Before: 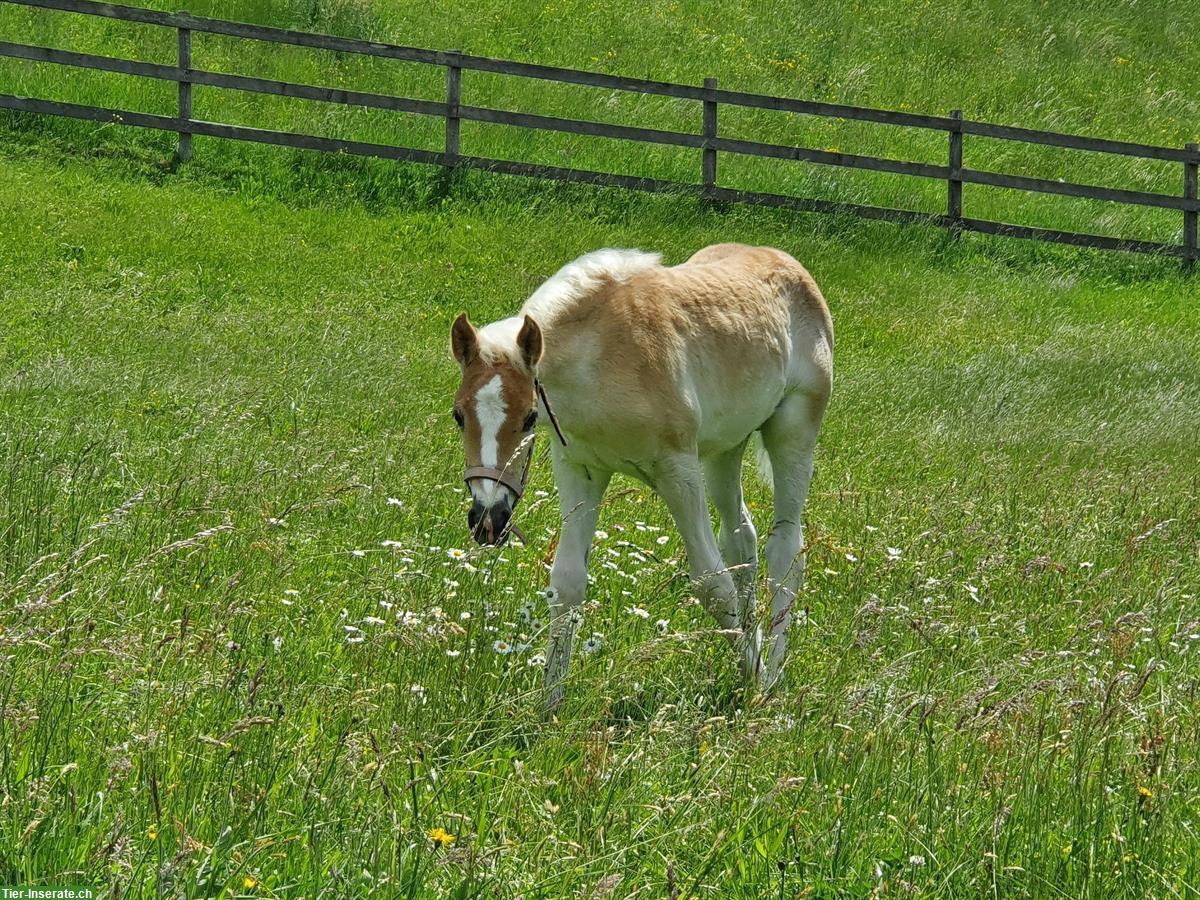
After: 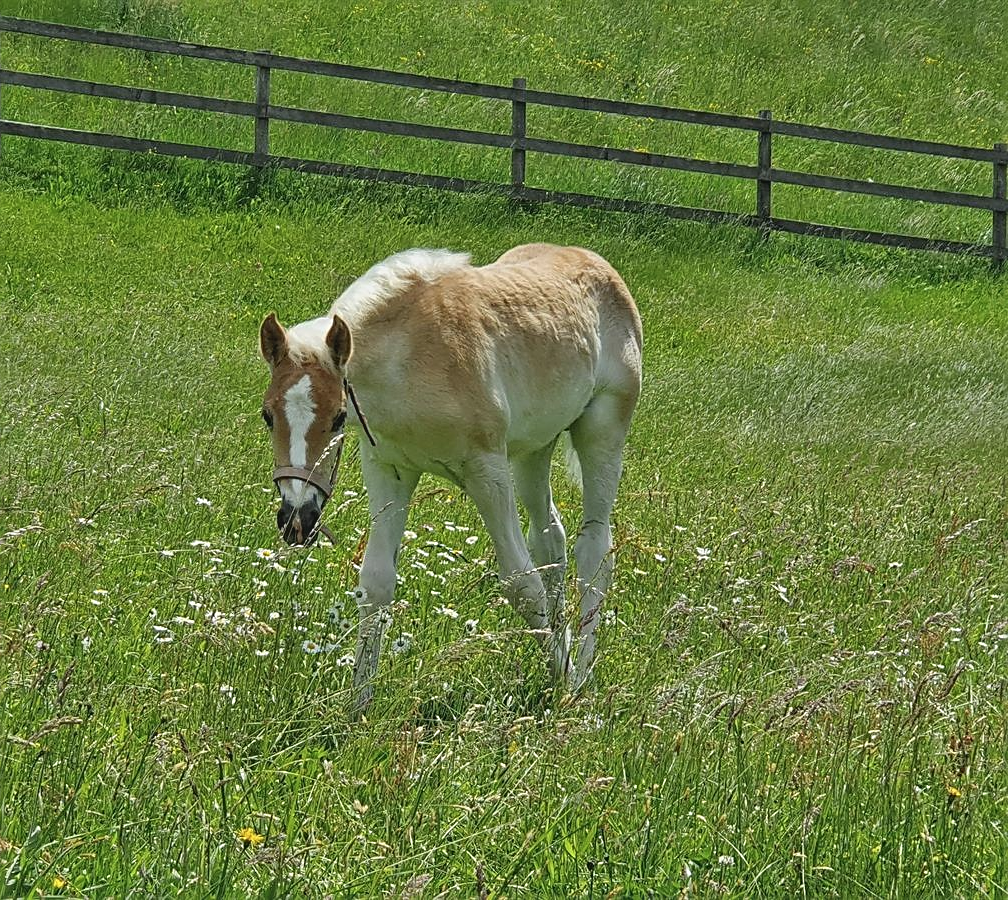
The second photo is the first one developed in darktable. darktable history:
crop: left 15.973%
sharpen: on, module defaults
contrast brightness saturation: contrast -0.097, saturation -0.101
